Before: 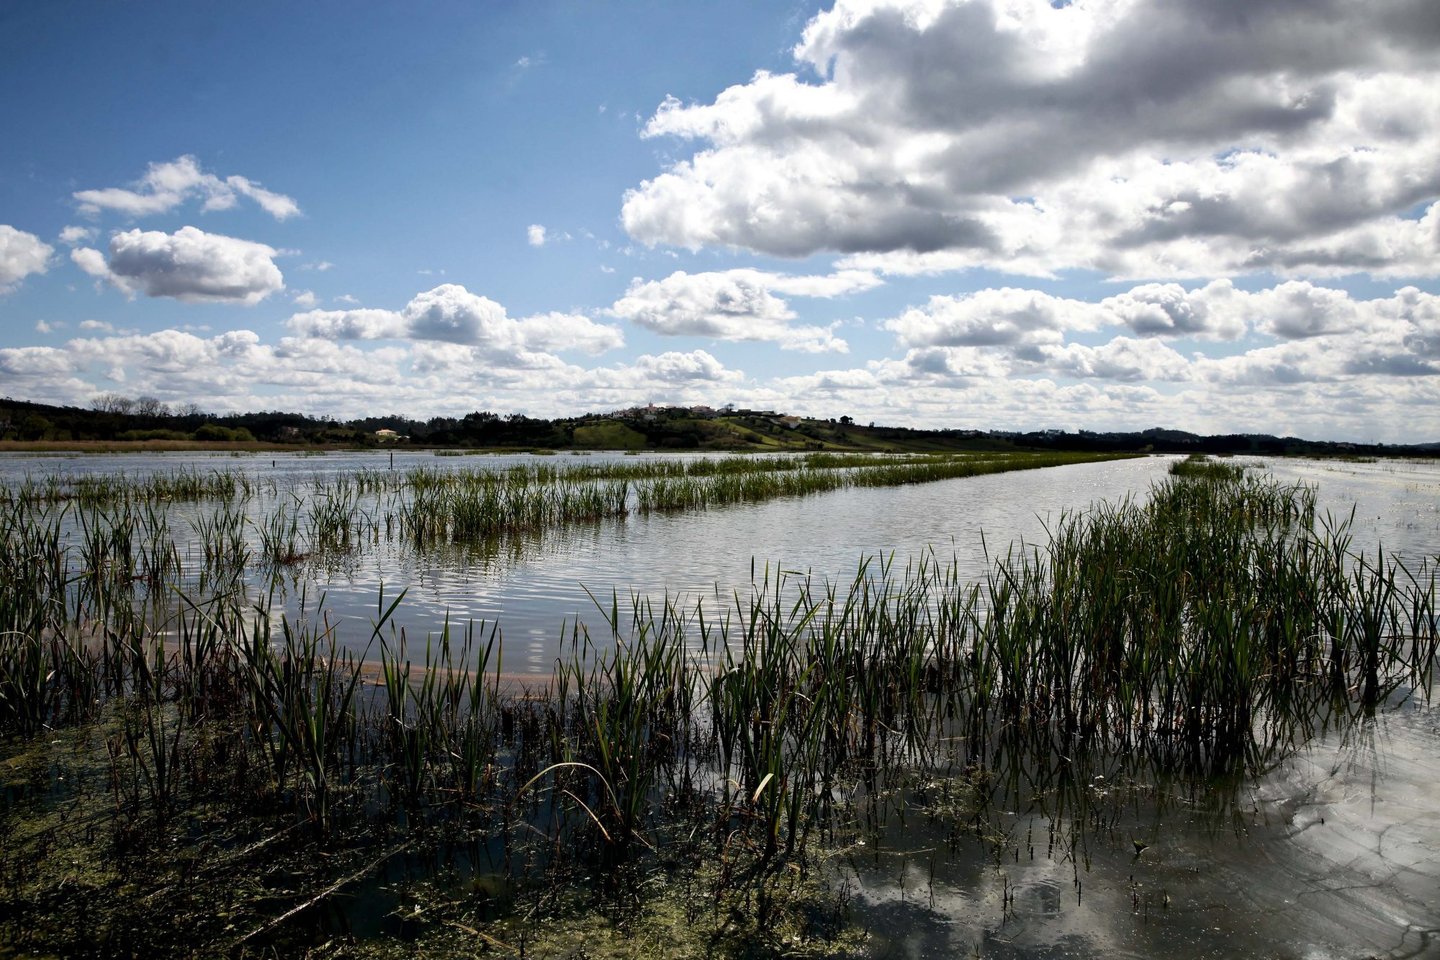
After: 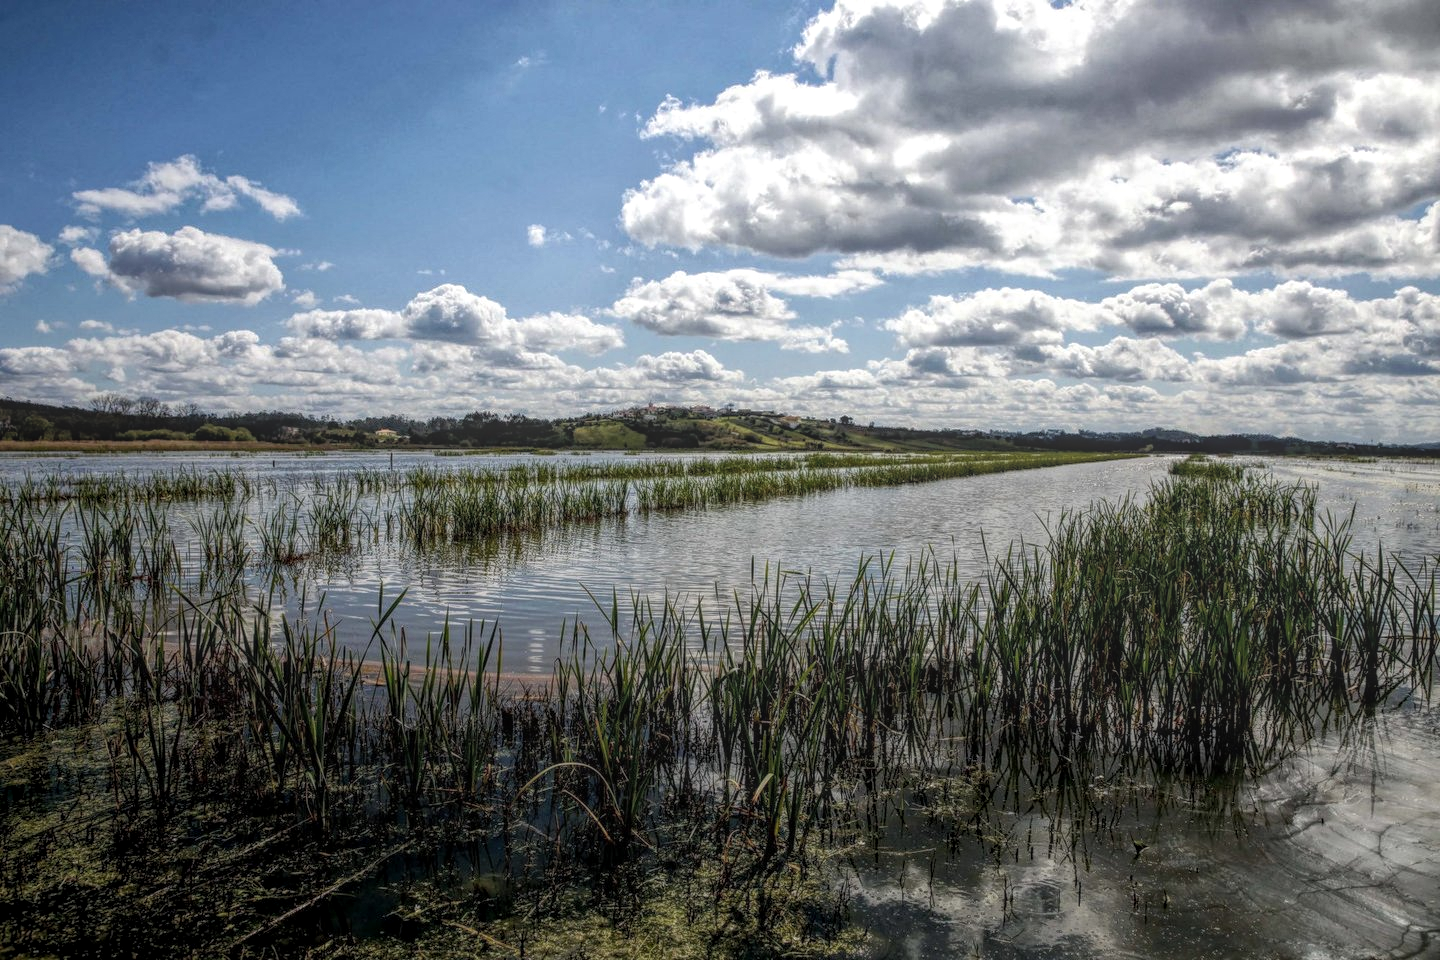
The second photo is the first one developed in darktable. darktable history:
local contrast: highlights 20%, shadows 30%, detail 200%, midtone range 0.2
